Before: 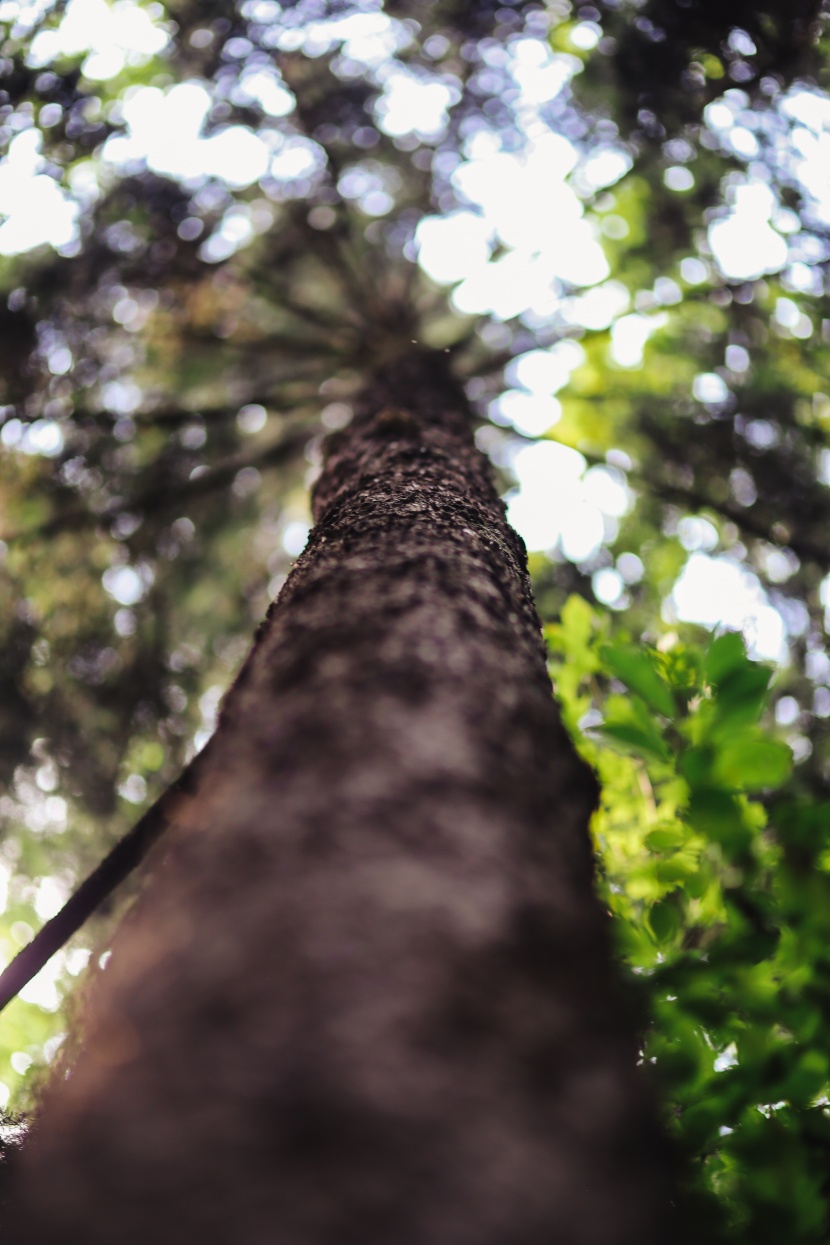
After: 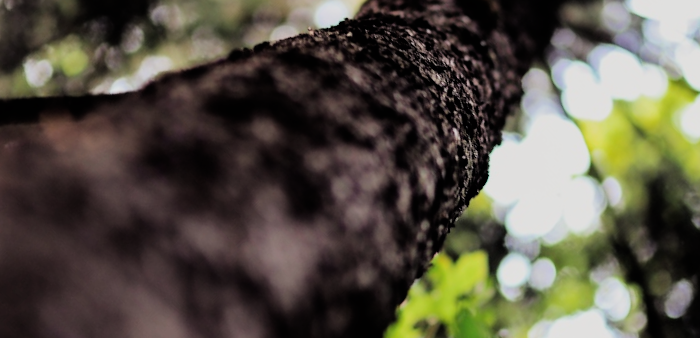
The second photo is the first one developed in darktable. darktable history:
filmic rgb: black relative exposure -5.05 EV, white relative exposure 3.97 EV, threshold 3.01 EV, hardness 2.9, contrast 1.297, highlights saturation mix -11.05%, enable highlight reconstruction true
crop and rotate: angle -45.86°, top 16.548%, right 0.836%, bottom 11.672%
